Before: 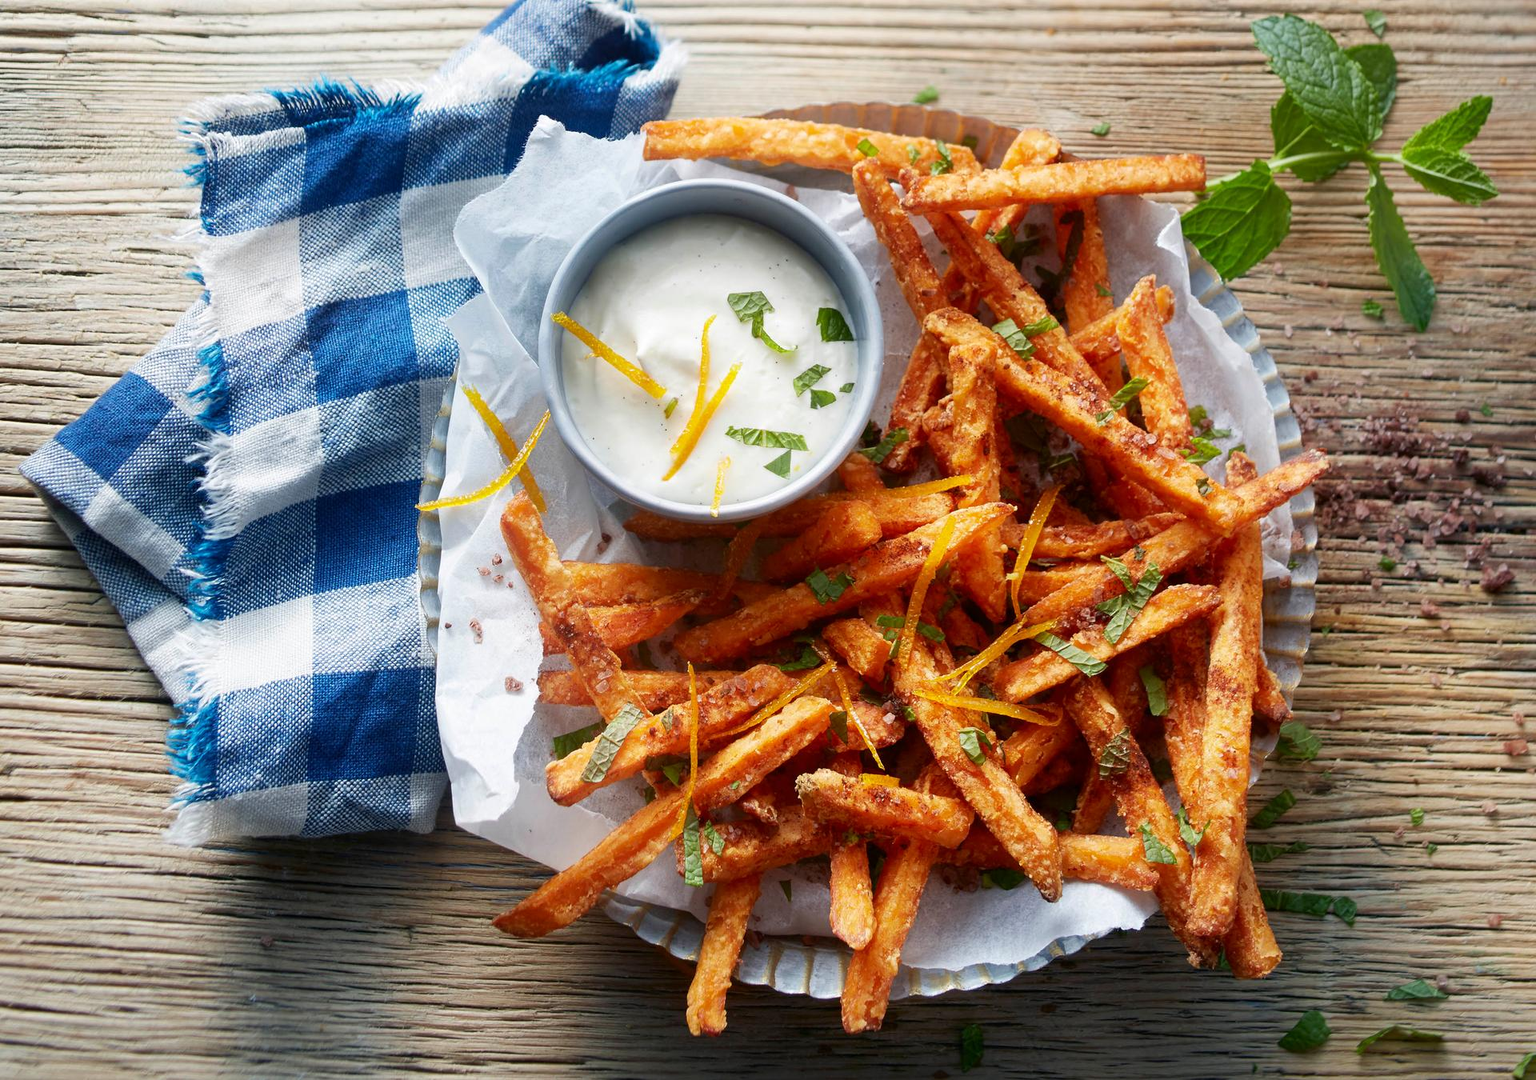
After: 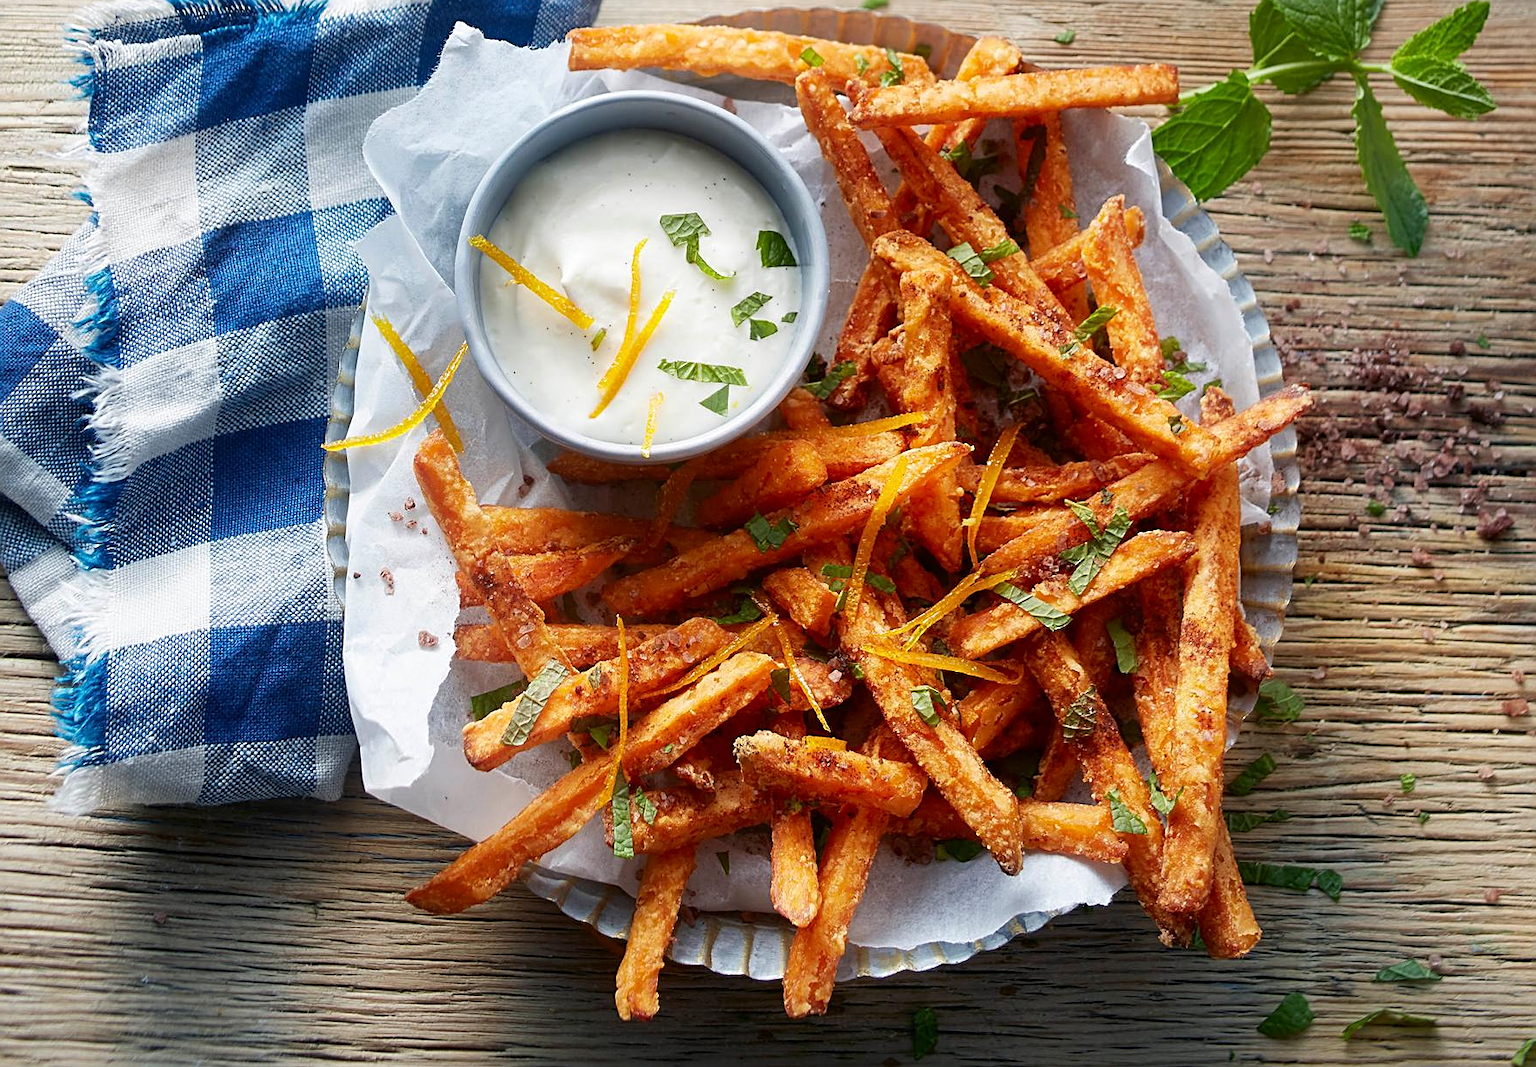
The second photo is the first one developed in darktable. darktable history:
crop and rotate: left 7.763%, top 8.873%
sharpen: on, module defaults
color zones: curves: ch0 [(0.004, 0.305) (0.261, 0.623) (0.389, 0.399) (0.708, 0.571) (0.947, 0.34)]; ch1 [(0.025, 0.645) (0.229, 0.584) (0.326, 0.551) (0.484, 0.262) (0.757, 0.643)], mix -93.75%
